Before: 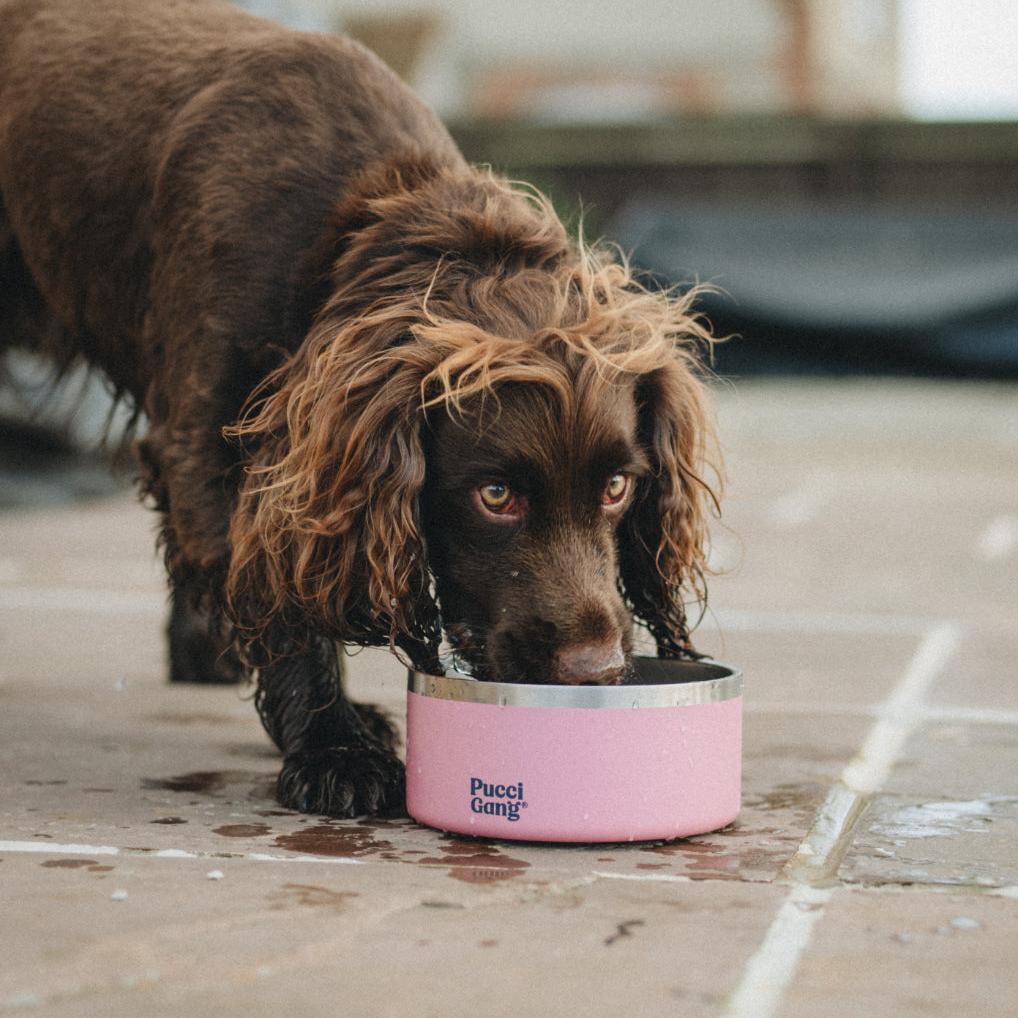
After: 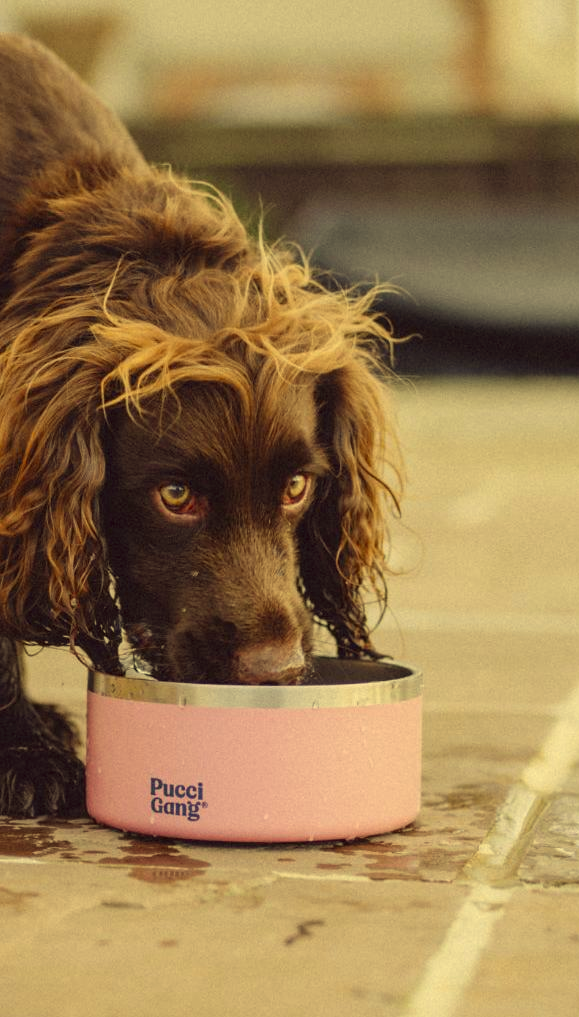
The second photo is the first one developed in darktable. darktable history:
color correction: highlights a* -0.43, highlights b* 39.86, shadows a* 9.37, shadows b* -0.36
crop: left 31.493%, top 0.012%, right 11.587%
